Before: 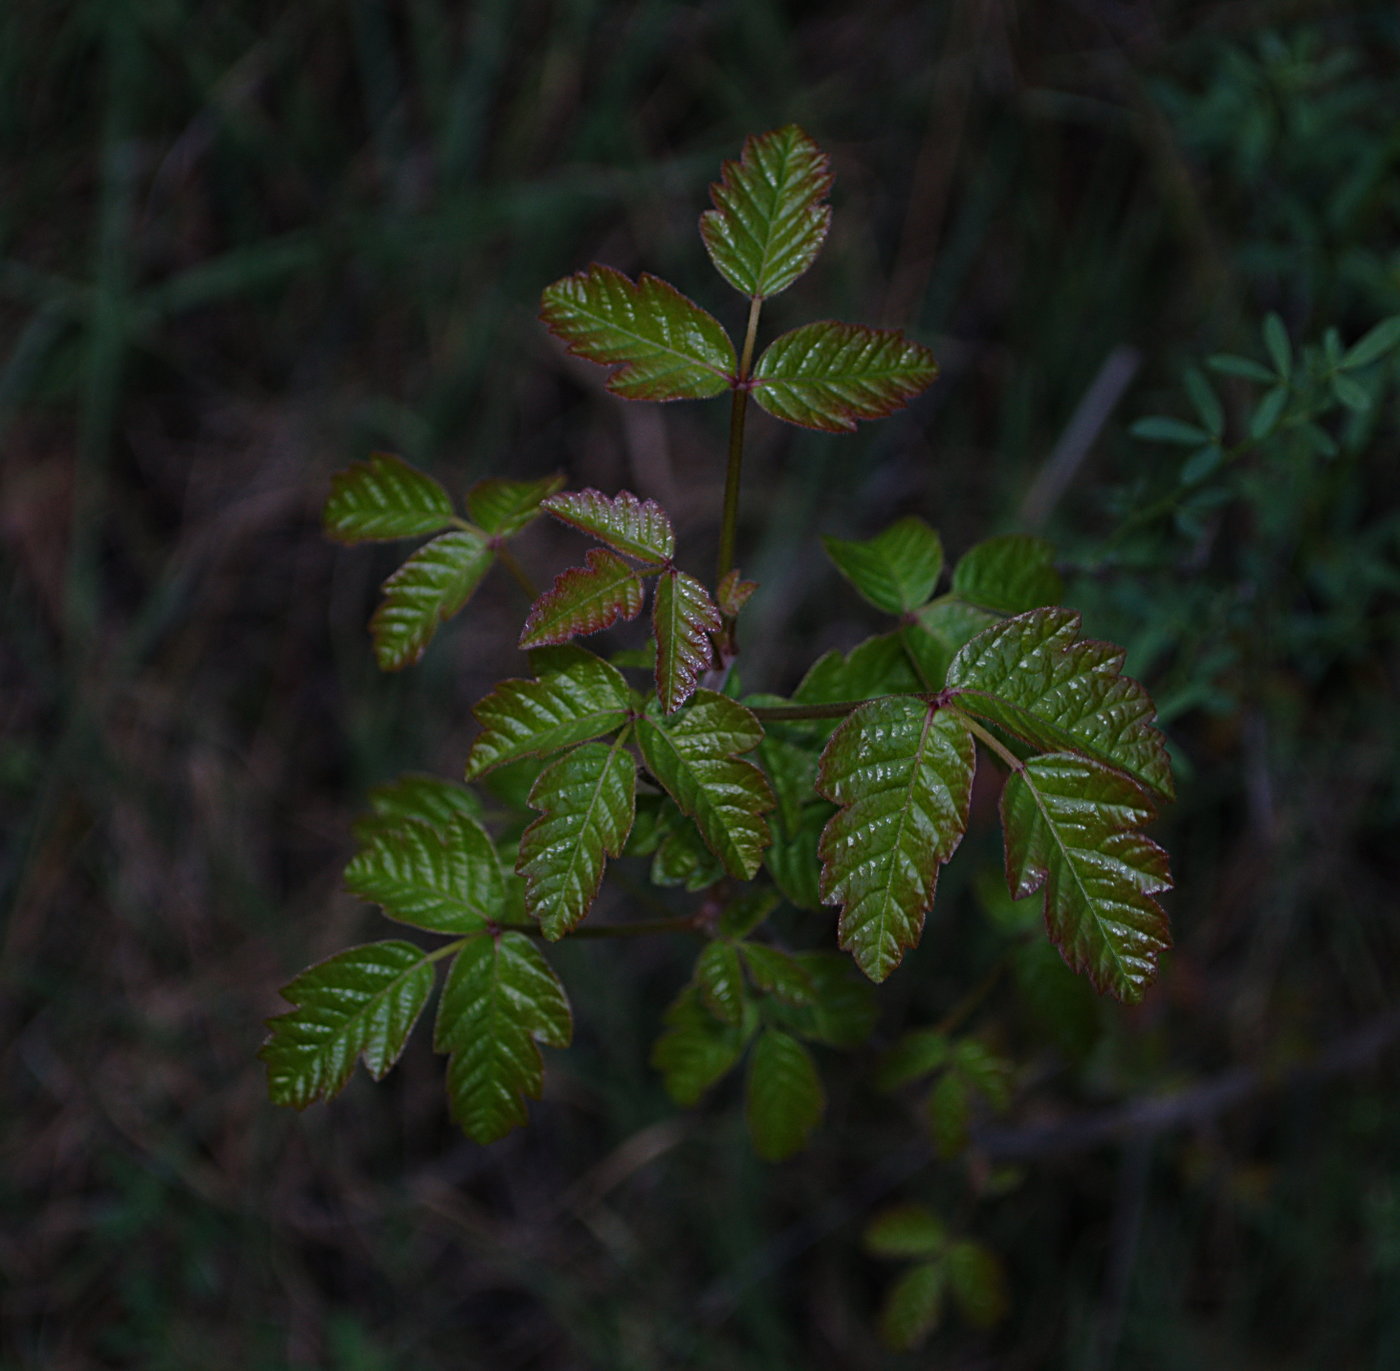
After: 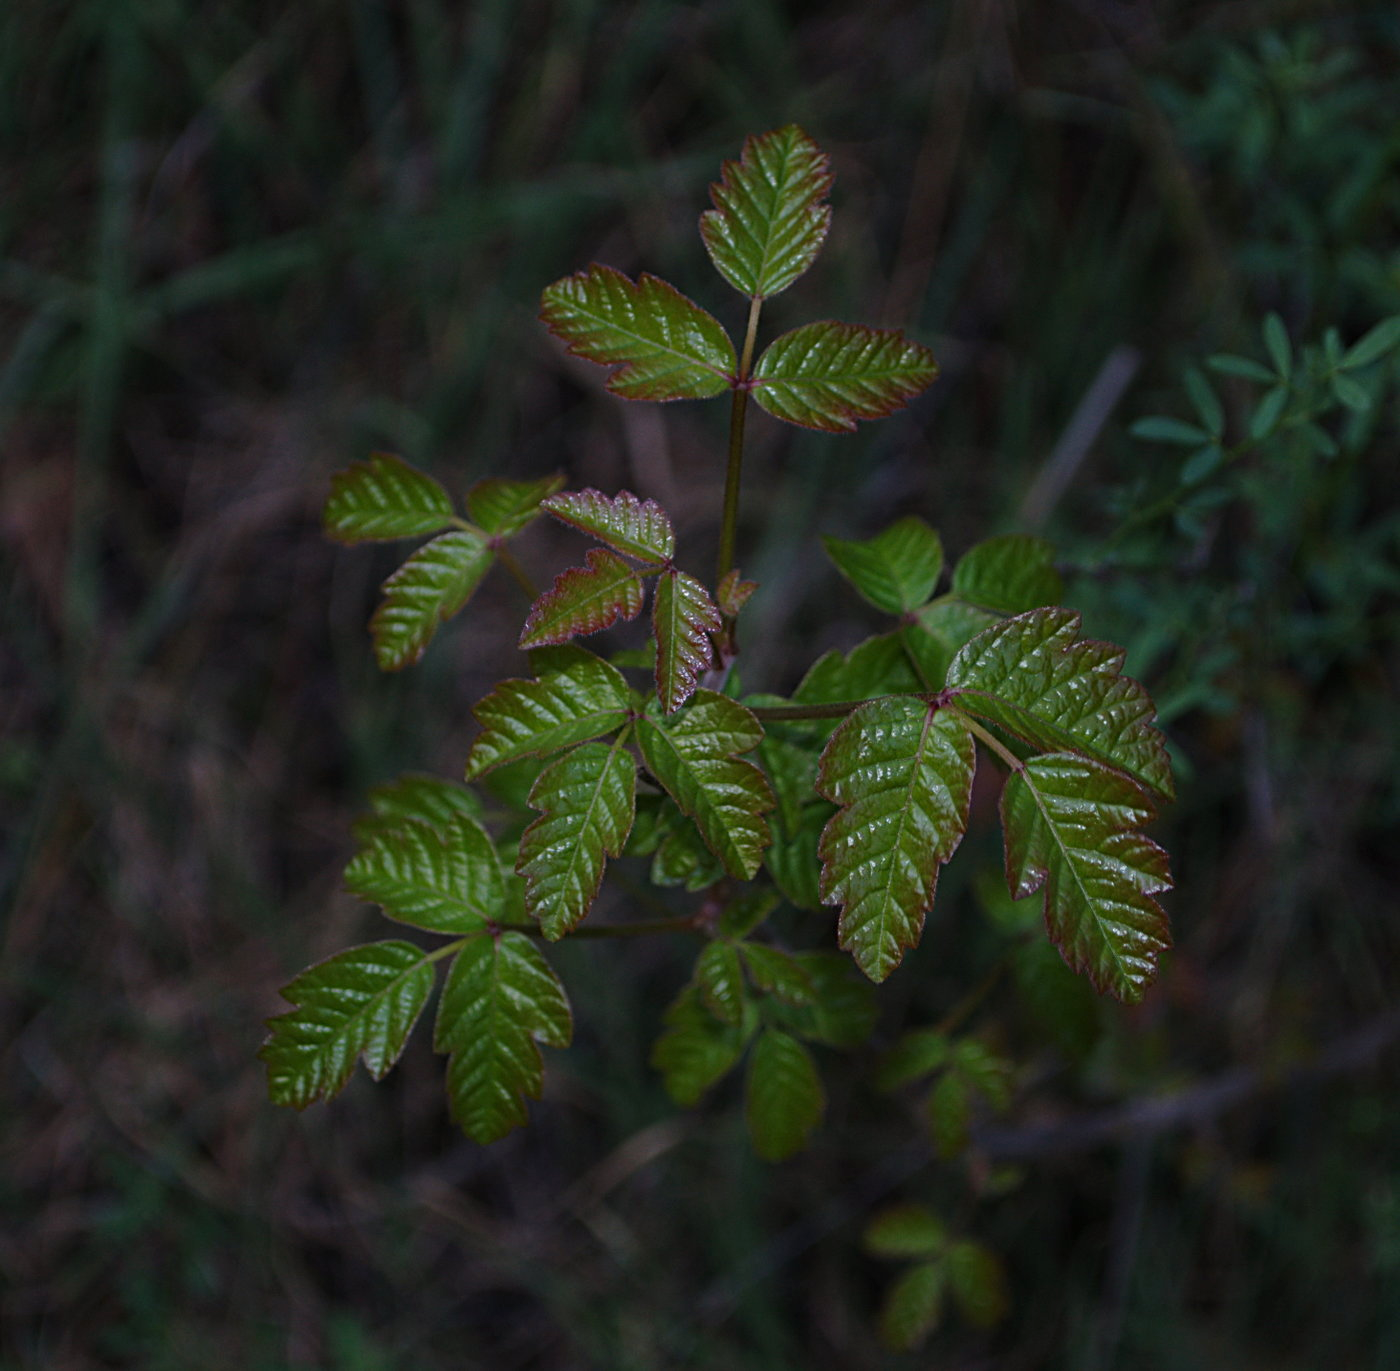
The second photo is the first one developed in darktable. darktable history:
exposure: exposure 0.291 EV, compensate highlight preservation false
